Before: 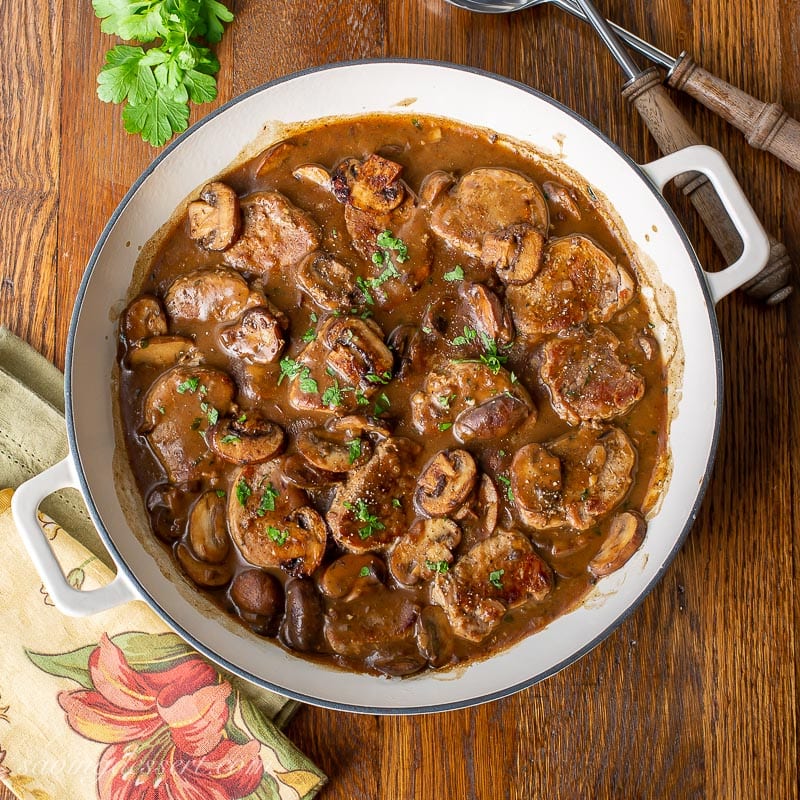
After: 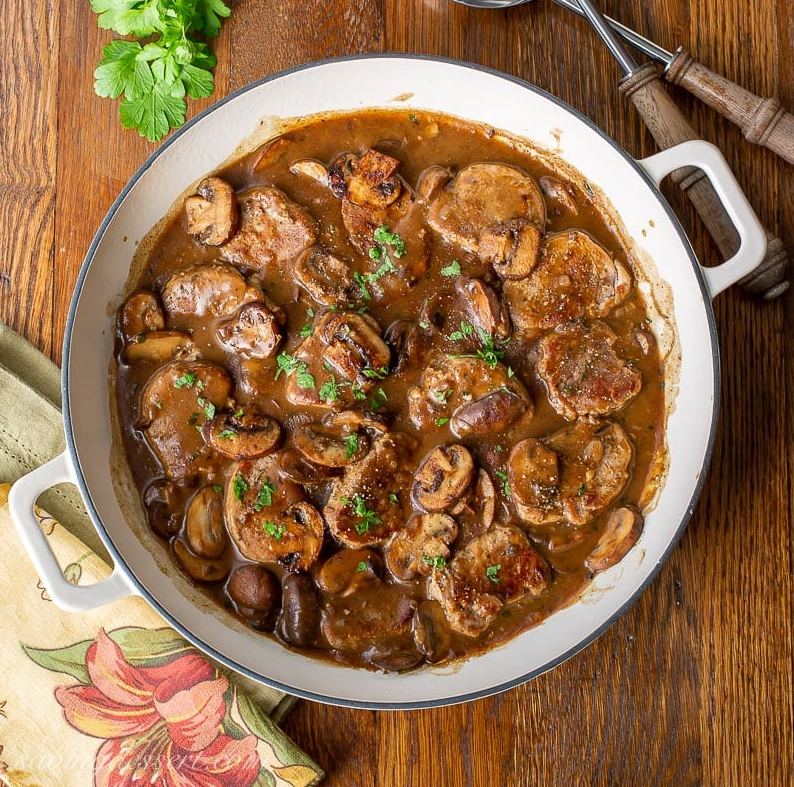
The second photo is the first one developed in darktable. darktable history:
crop: left 0.498%, top 0.685%, right 0.145%, bottom 0.91%
